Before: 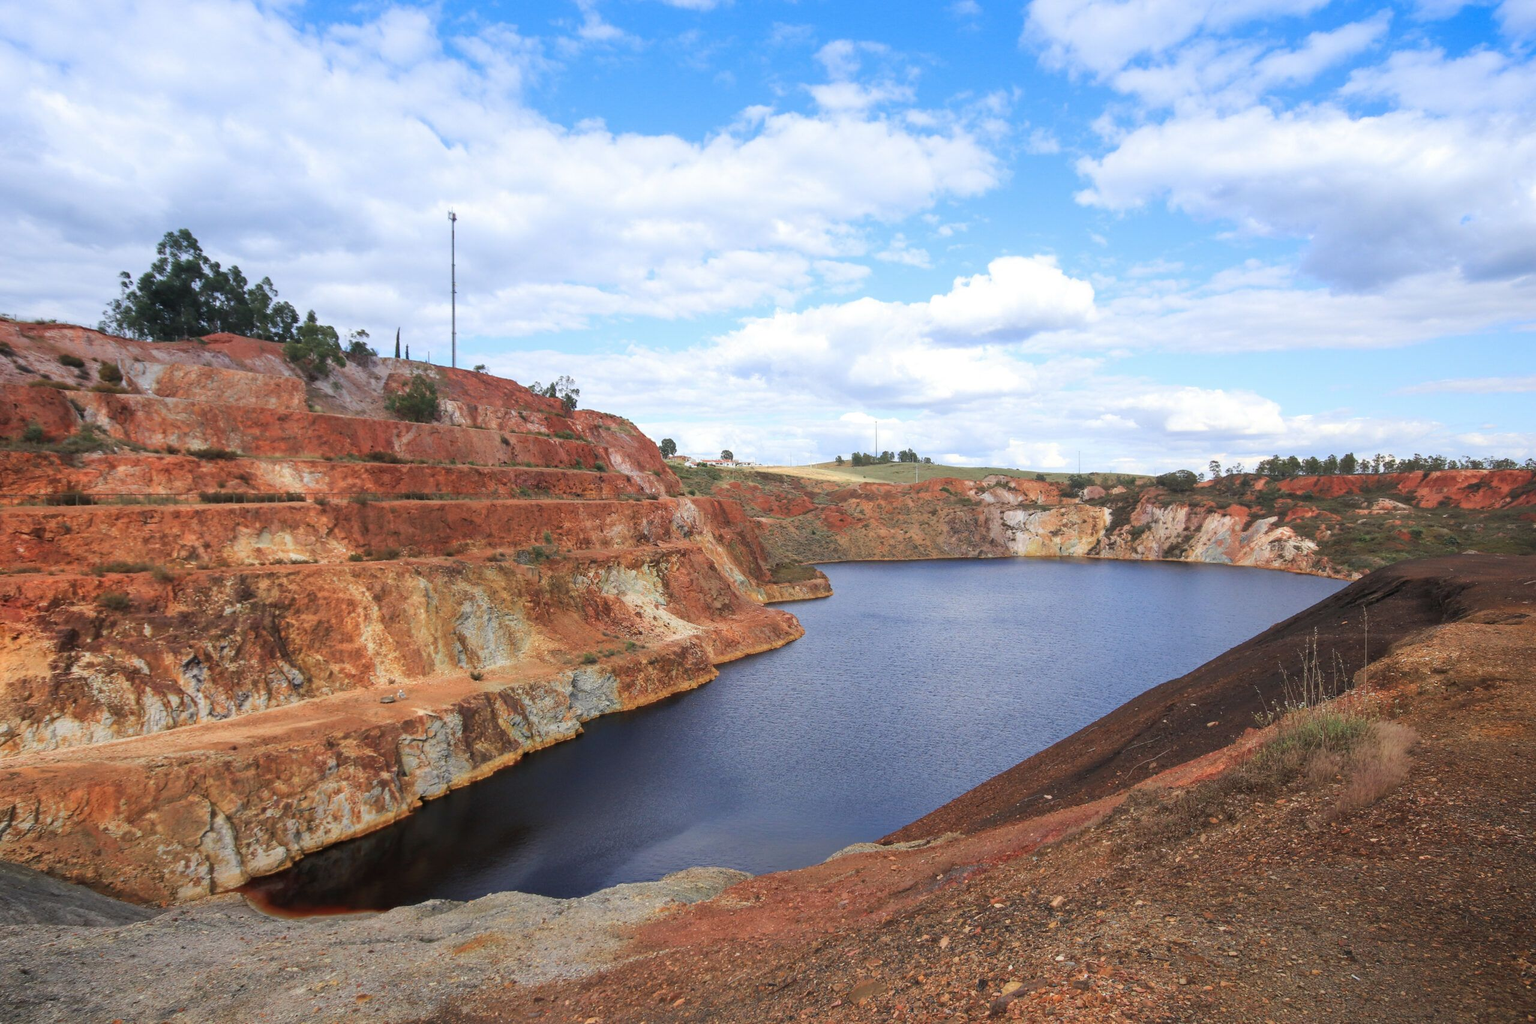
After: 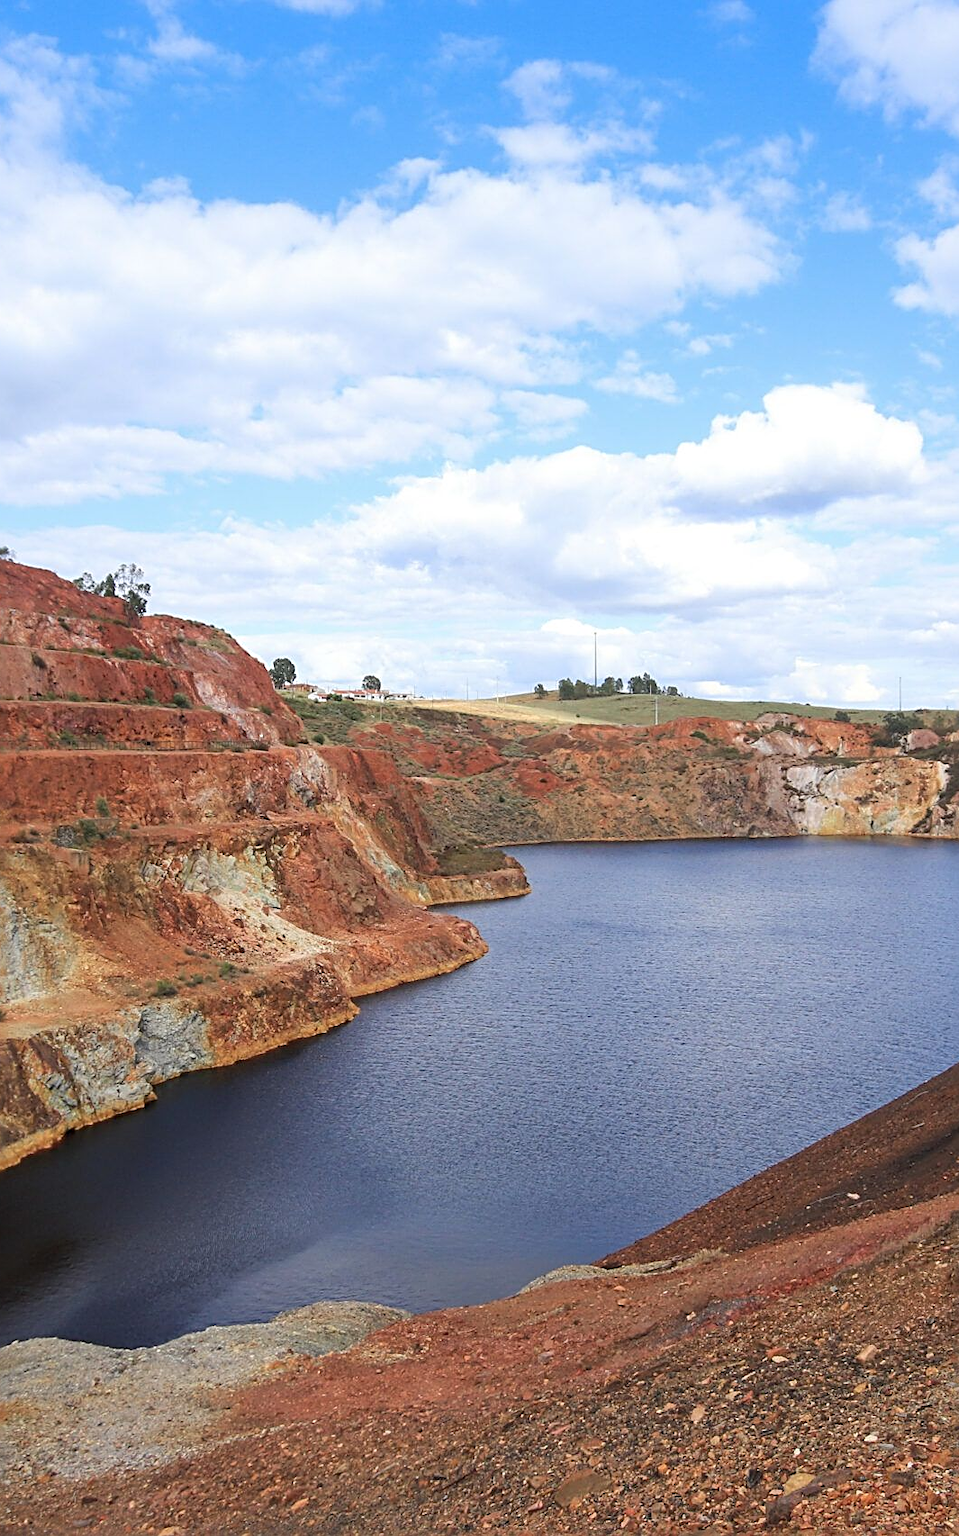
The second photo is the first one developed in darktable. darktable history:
sharpen: radius 2.543, amount 0.636
crop: left 31.229%, right 27.105%
